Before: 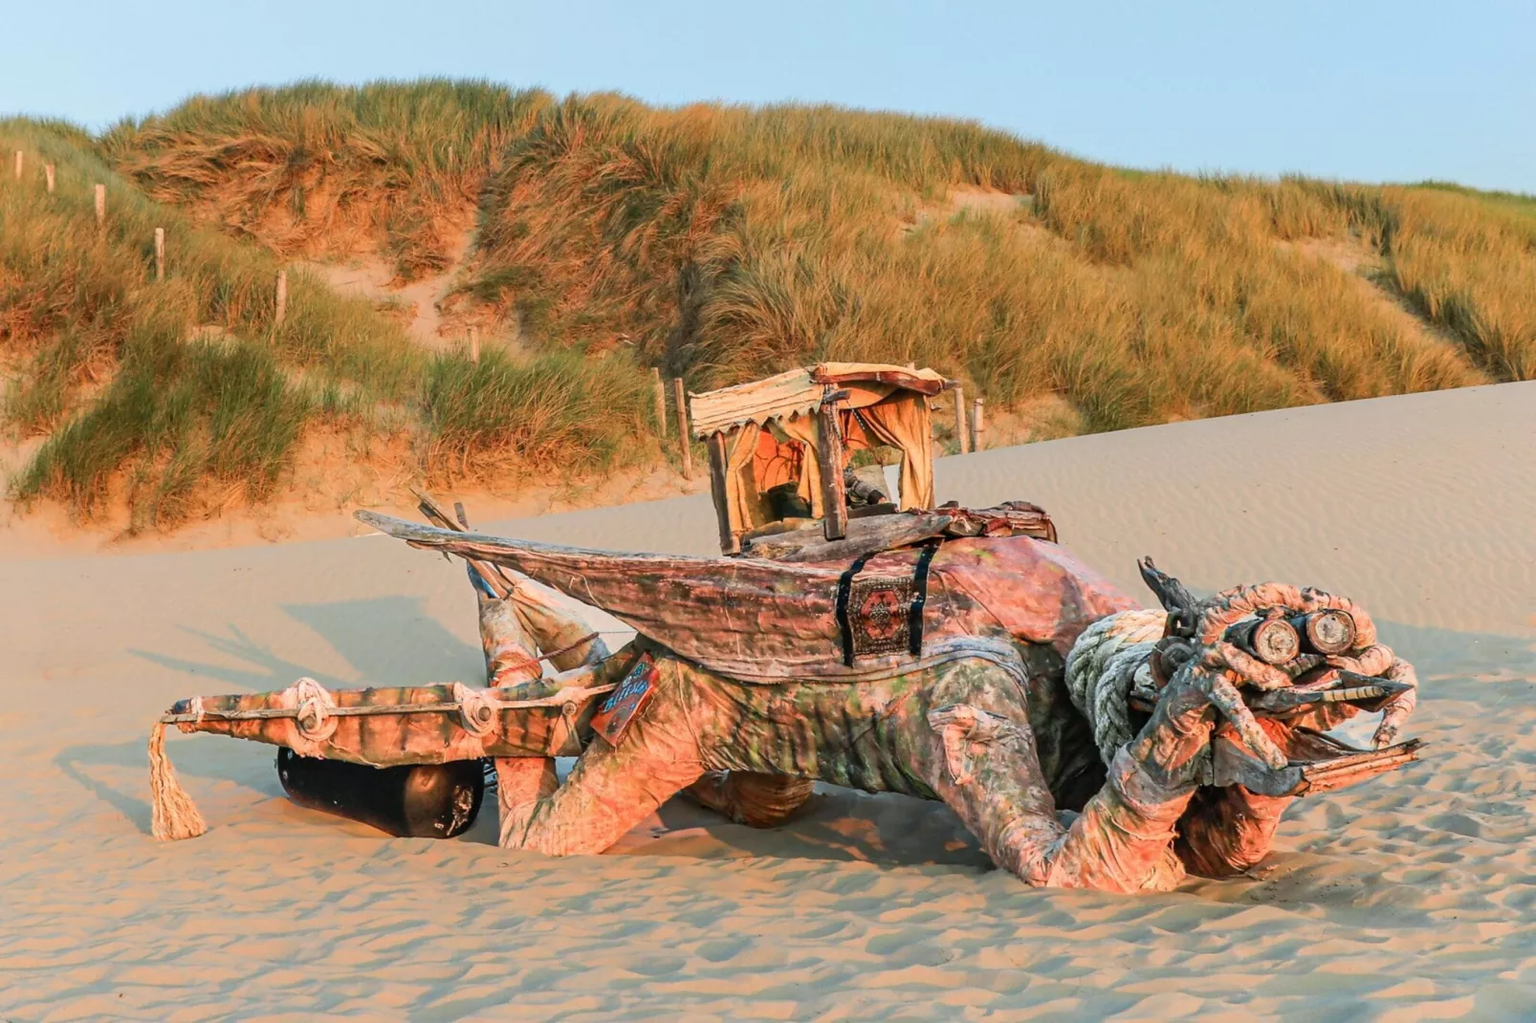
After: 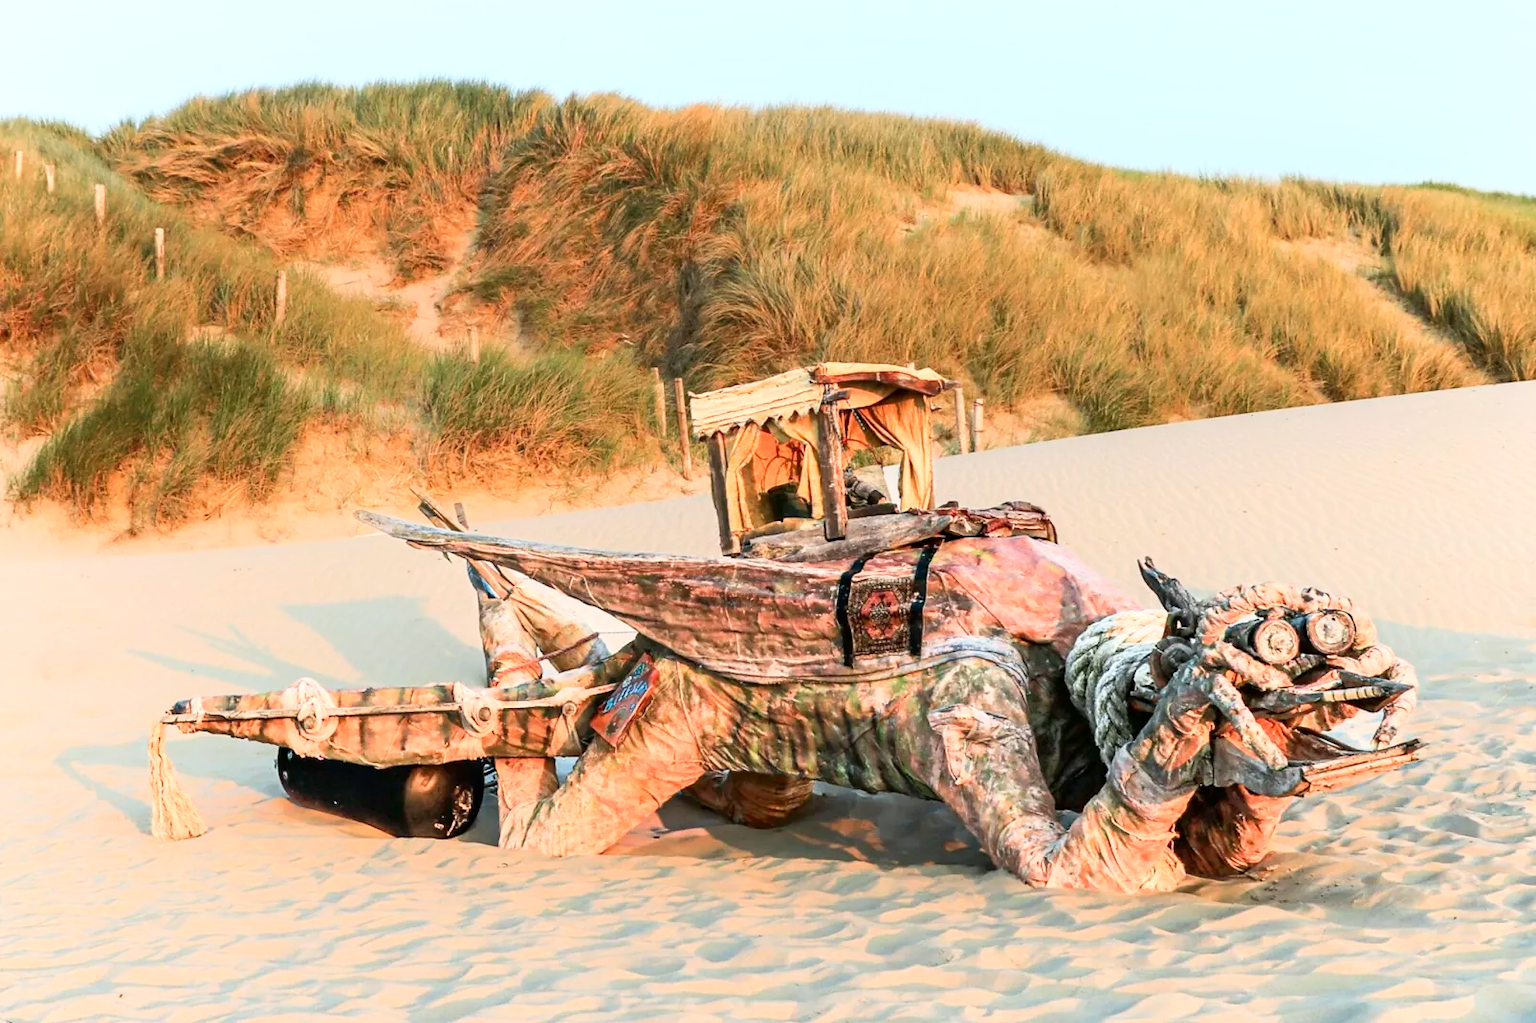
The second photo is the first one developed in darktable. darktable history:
exposure: black level correction 0.001, exposure 0.499 EV, compensate highlight preservation false
shadows and highlights: shadows -62.19, white point adjustment -5.3, highlights 60.94
